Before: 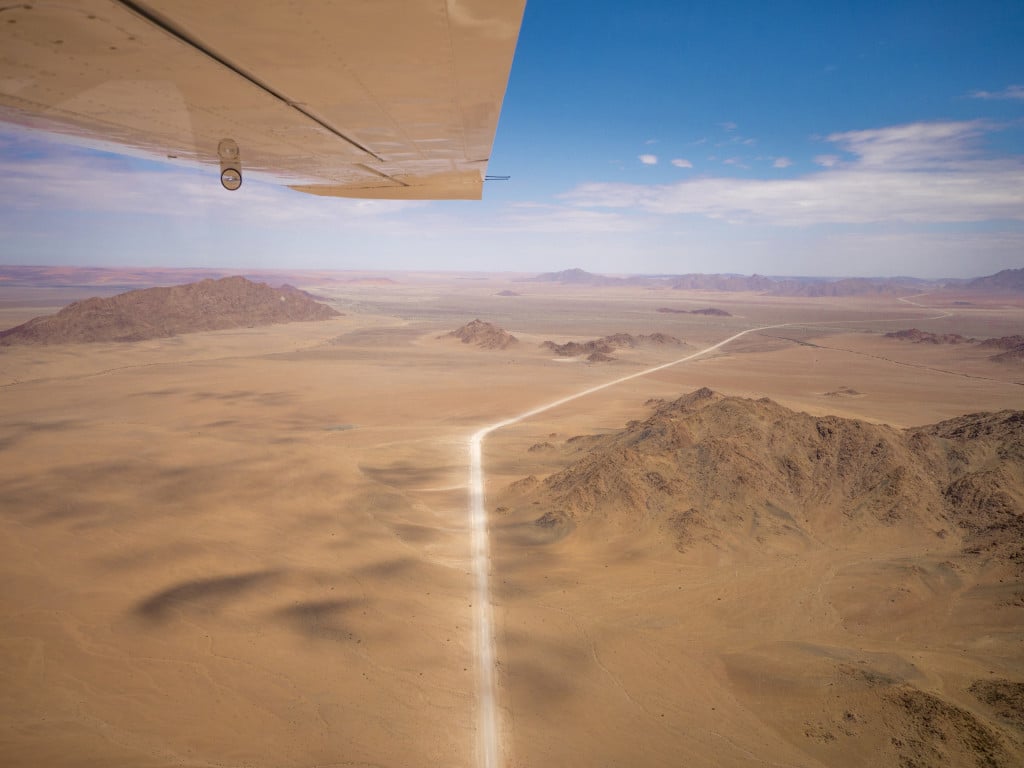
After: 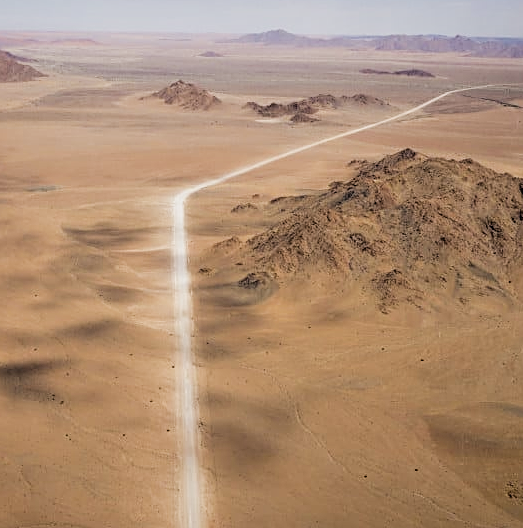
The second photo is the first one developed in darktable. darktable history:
filmic rgb: black relative exposure -5.03 EV, white relative exposure 3.95 EV, hardness 2.91, contrast 1.19, highlights saturation mix -29.77%
crop and rotate: left 29.075%, top 31.124%, right 19.804%
contrast equalizer: octaves 7, y [[0.6 ×6], [0.55 ×6], [0 ×6], [0 ×6], [0 ×6]]
sharpen: on, module defaults
